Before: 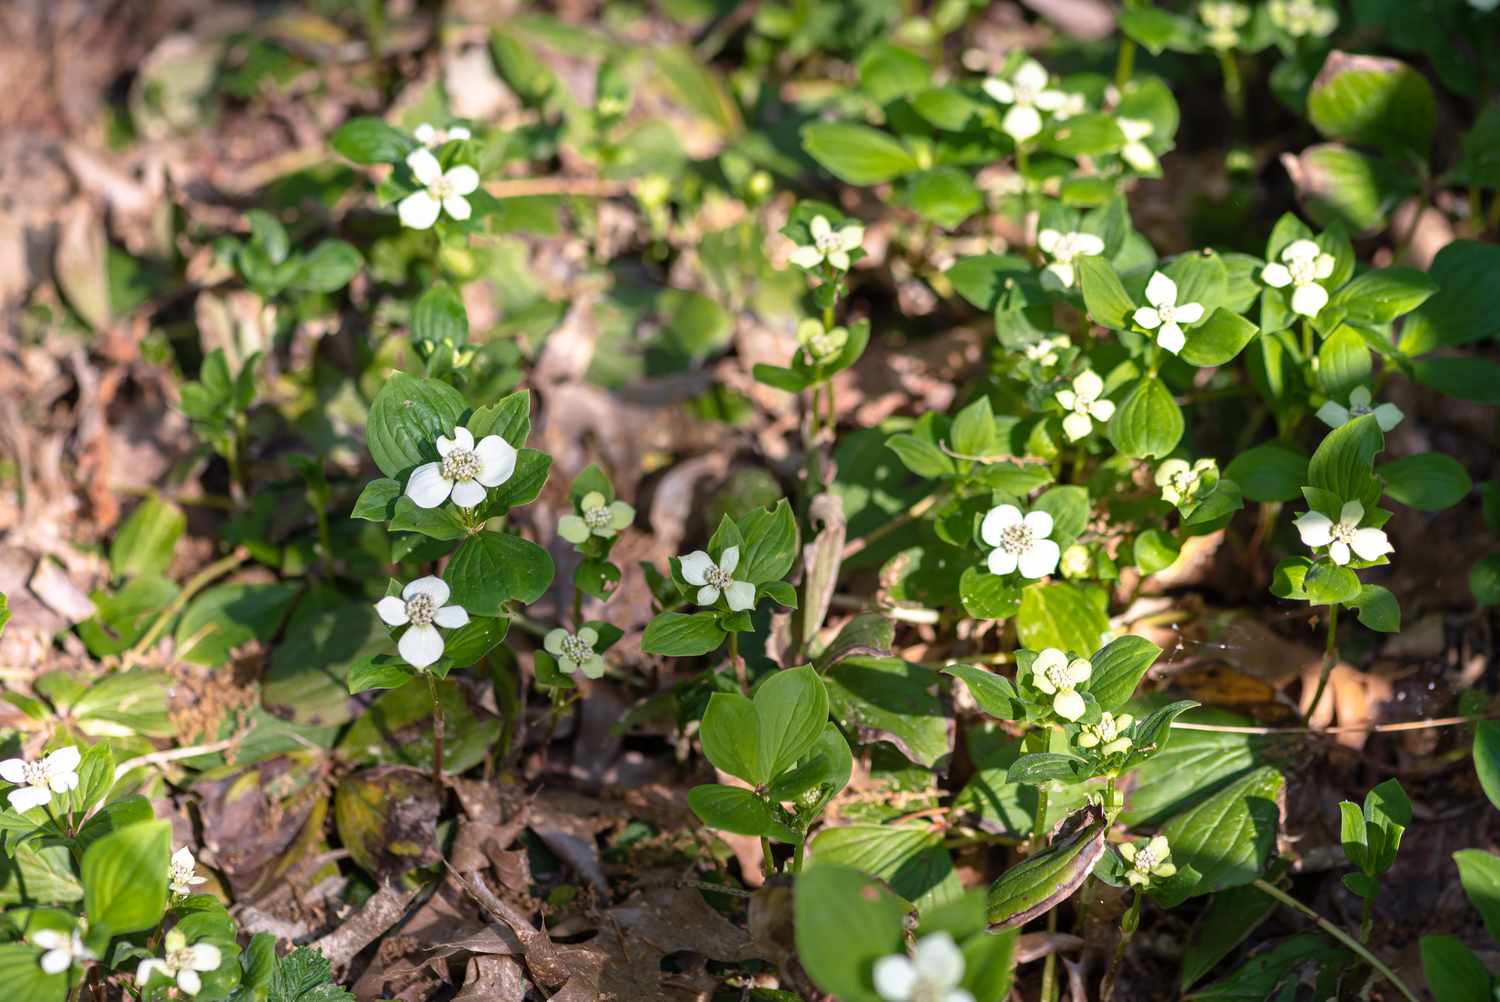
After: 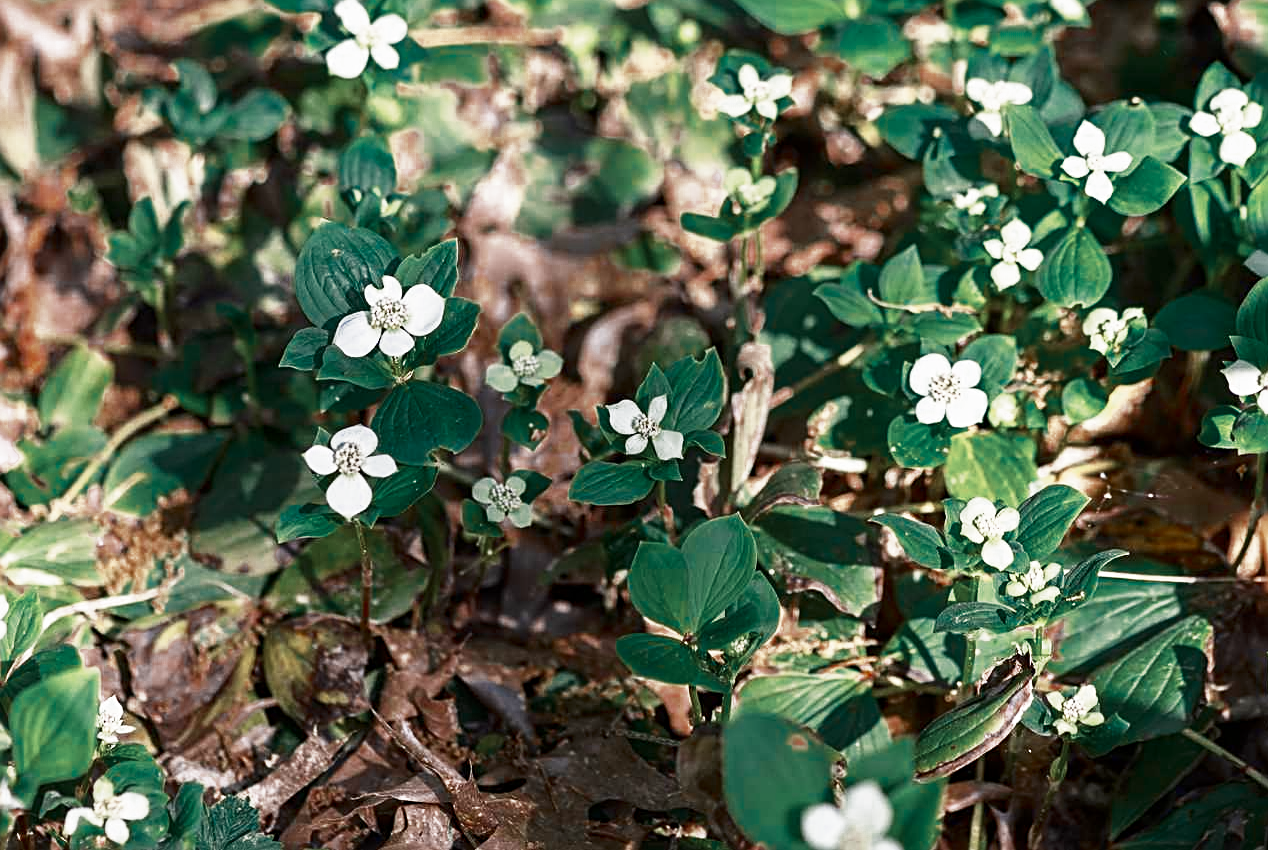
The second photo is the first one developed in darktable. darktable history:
color zones: curves: ch0 [(0, 0.5) (0.125, 0.4) (0.25, 0.5) (0.375, 0.4) (0.5, 0.4) (0.625, 0.35) (0.75, 0.35) (0.875, 0.5)]; ch1 [(0, 0.35) (0.125, 0.45) (0.25, 0.35) (0.375, 0.35) (0.5, 0.35) (0.625, 0.35) (0.75, 0.45) (0.875, 0.35)]; ch2 [(0, 0.6) (0.125, 0.5) (0.25, 0.5) (0.375, 0.6) (0.5, 0.6) (0.625, 0.5) (0.75, 0.5) (0.875, 0.5)], mix 101.25%
sharpen: radius 2.536, amount 0.621
crop and rotate: left 4.801%, top 15.1%, right 10.655%
contrast brightness saturation: contrast 0.115, brightness -0.123, saturation 0.197
base curve: curves: ch0 [(0, 0) (0.579, 0.807) (1, 1)], preserve colors none
color balance rgb: perceptual saturation grading › global saturation 11.647%, perceptual brilliance grading › global brilliance -1.115%, perceptual brilliance grading › highlights -0.54%, perceptual brilliance grading › mid-tones -1.181%, perceptual brilliance grading › shadows -0.775%
